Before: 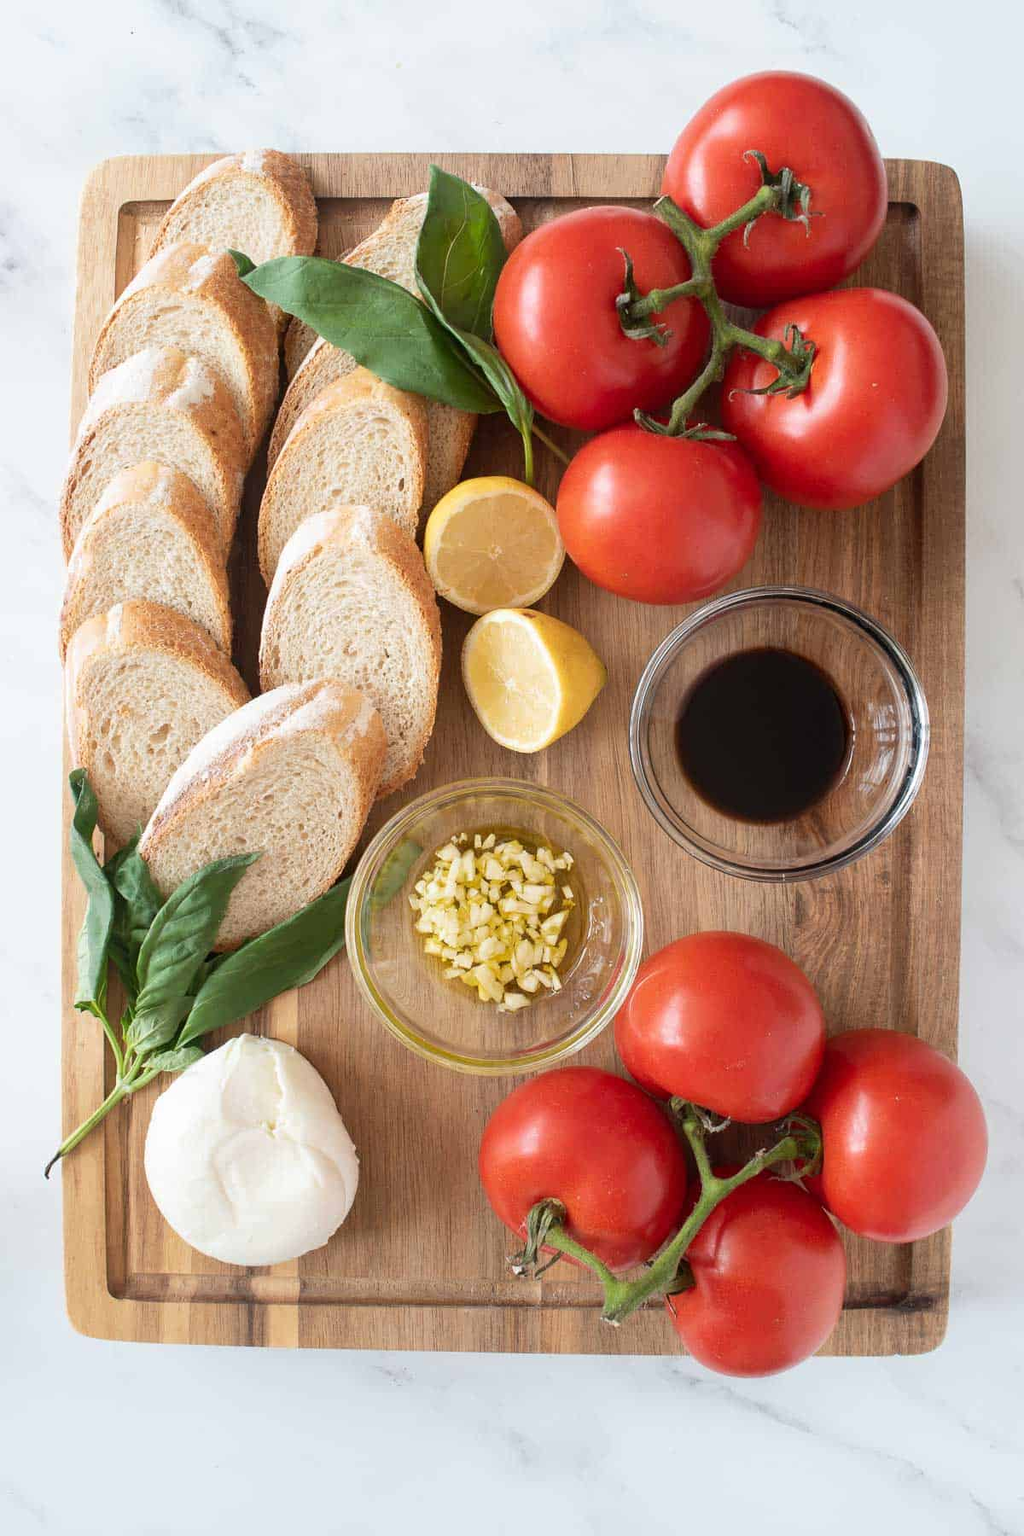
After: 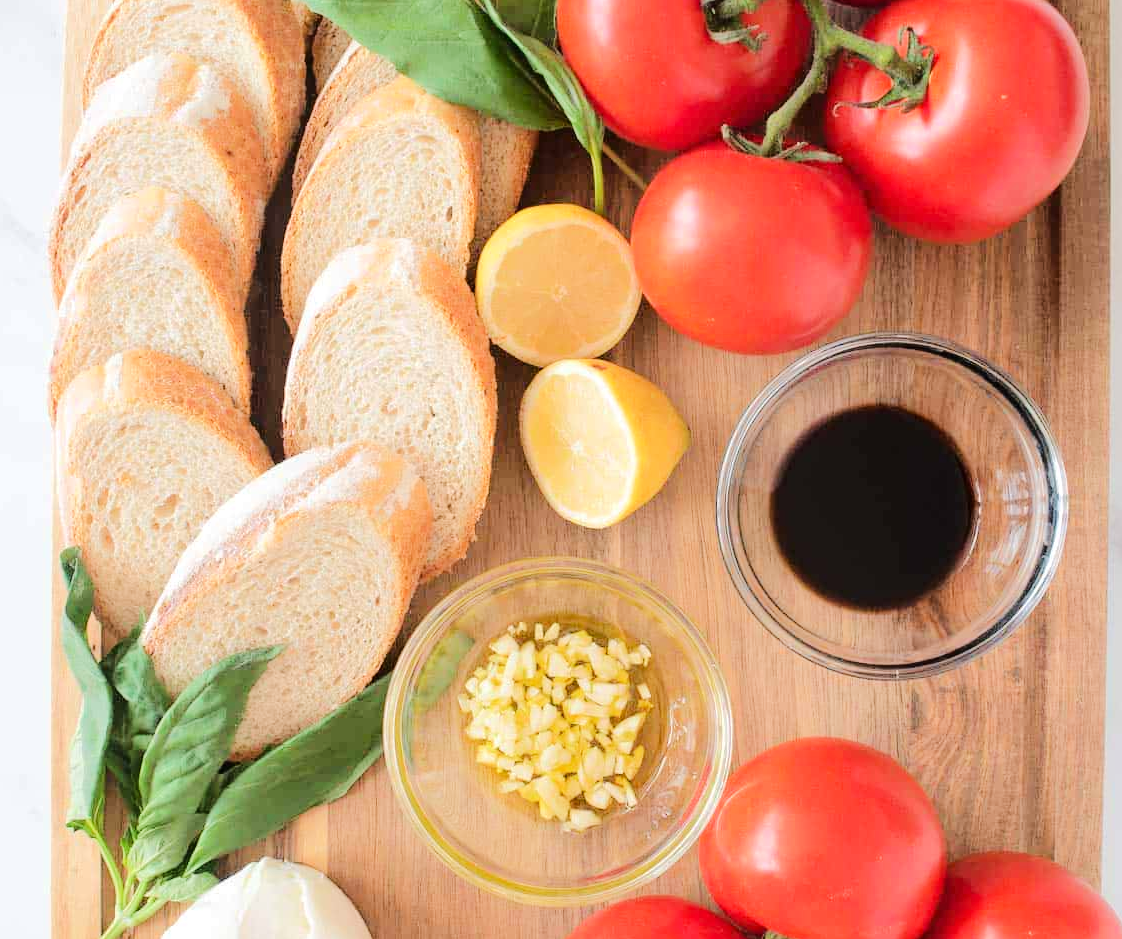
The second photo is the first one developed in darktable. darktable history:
crop: left 1.793%, top 19.719%, right 4.687%, bottom 28.113%
tone equalizer: -7 EV 0.163 EV, -6 EV 0.589 EV, -5 EV 1.18 EV, -4 EV 1.33 EV, -3 EV 1.12 EV, -2 EV 0.6 EV, -1 EV 0.155 EV, edges refinement/feathering 500, mask exposure compensation -1.26 EV, preserve details no
